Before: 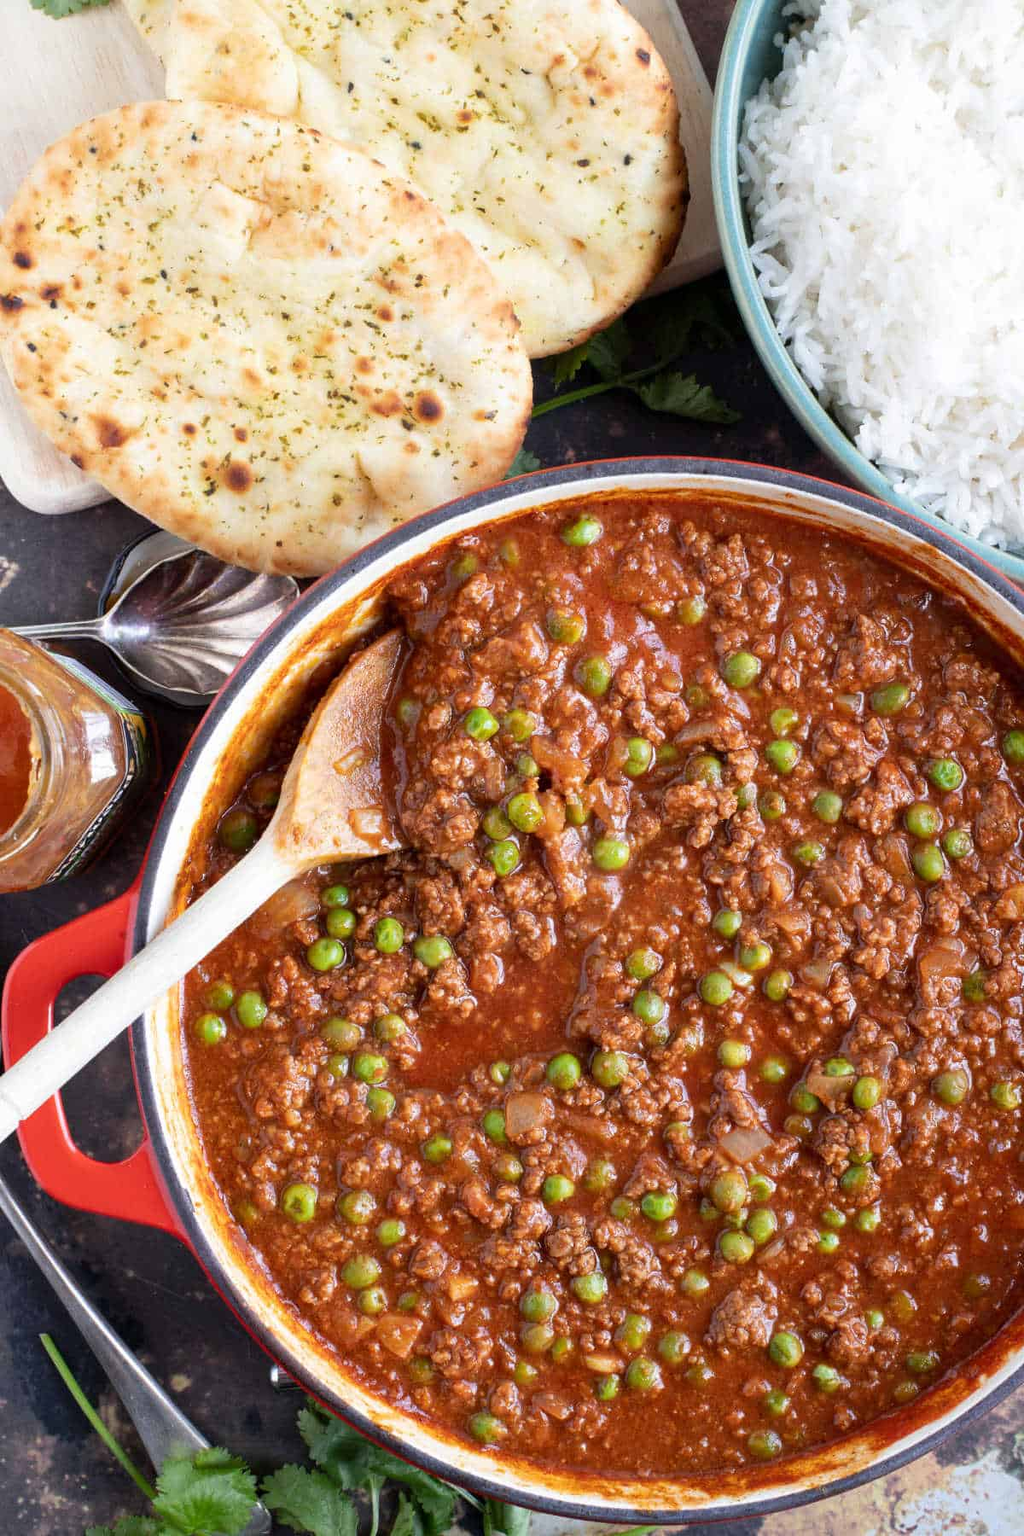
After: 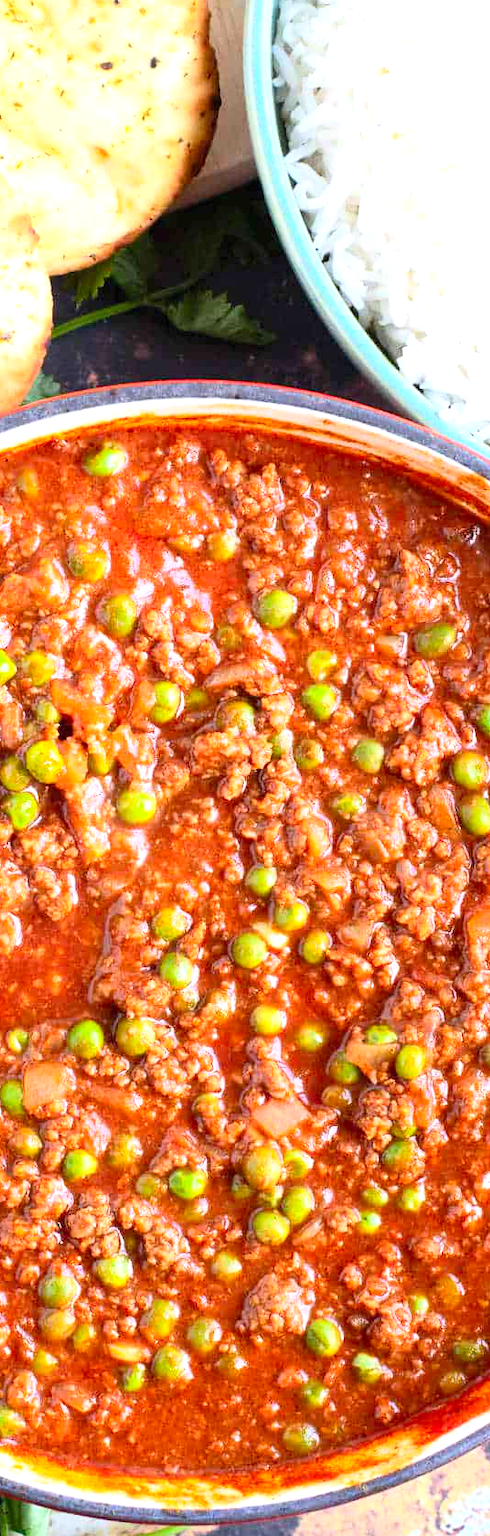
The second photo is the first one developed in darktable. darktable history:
exposure: black level correction 0, exposure 0.693 EV, compensate highlight preservation false
crop: left 47.265%, top 6.639%, right 8.067%
contrast brightness saturation: contrast 0.2, brightness 0.16, saturation 0.223
color correction: highlights b* -0.042, saturation 1.1
